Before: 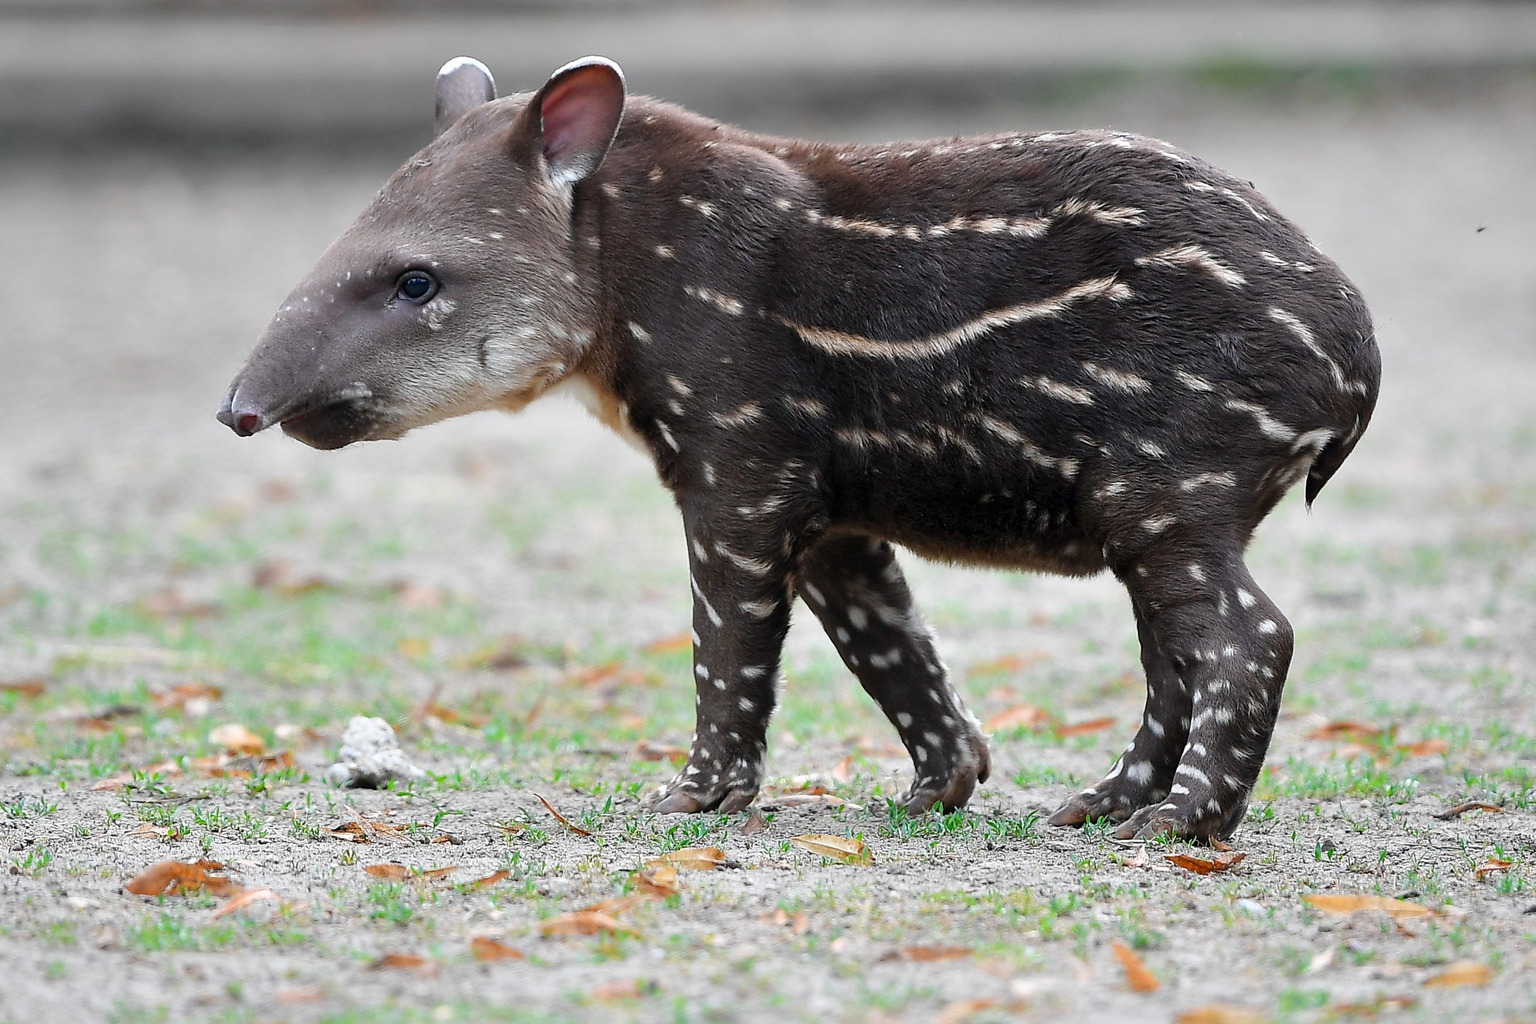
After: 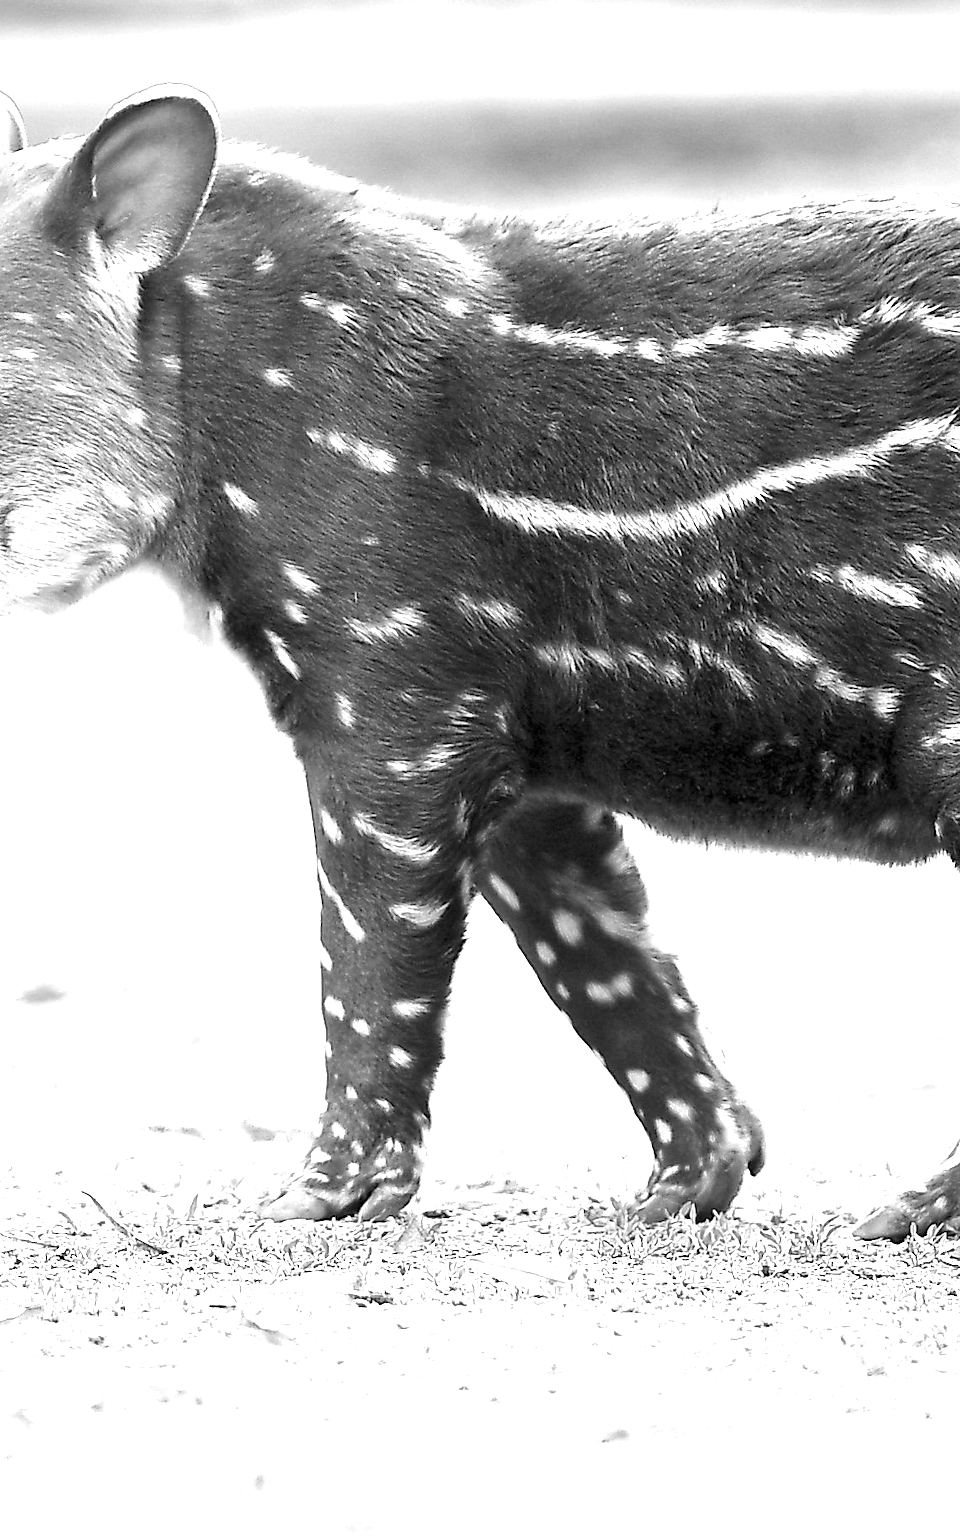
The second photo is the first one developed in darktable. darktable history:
monochrome: a 26.22, b 42.67, size 0.8
crop: left 31.229%, right 27.105%
exposure: exposure 2.003 EV, compensate highlight preservation false
